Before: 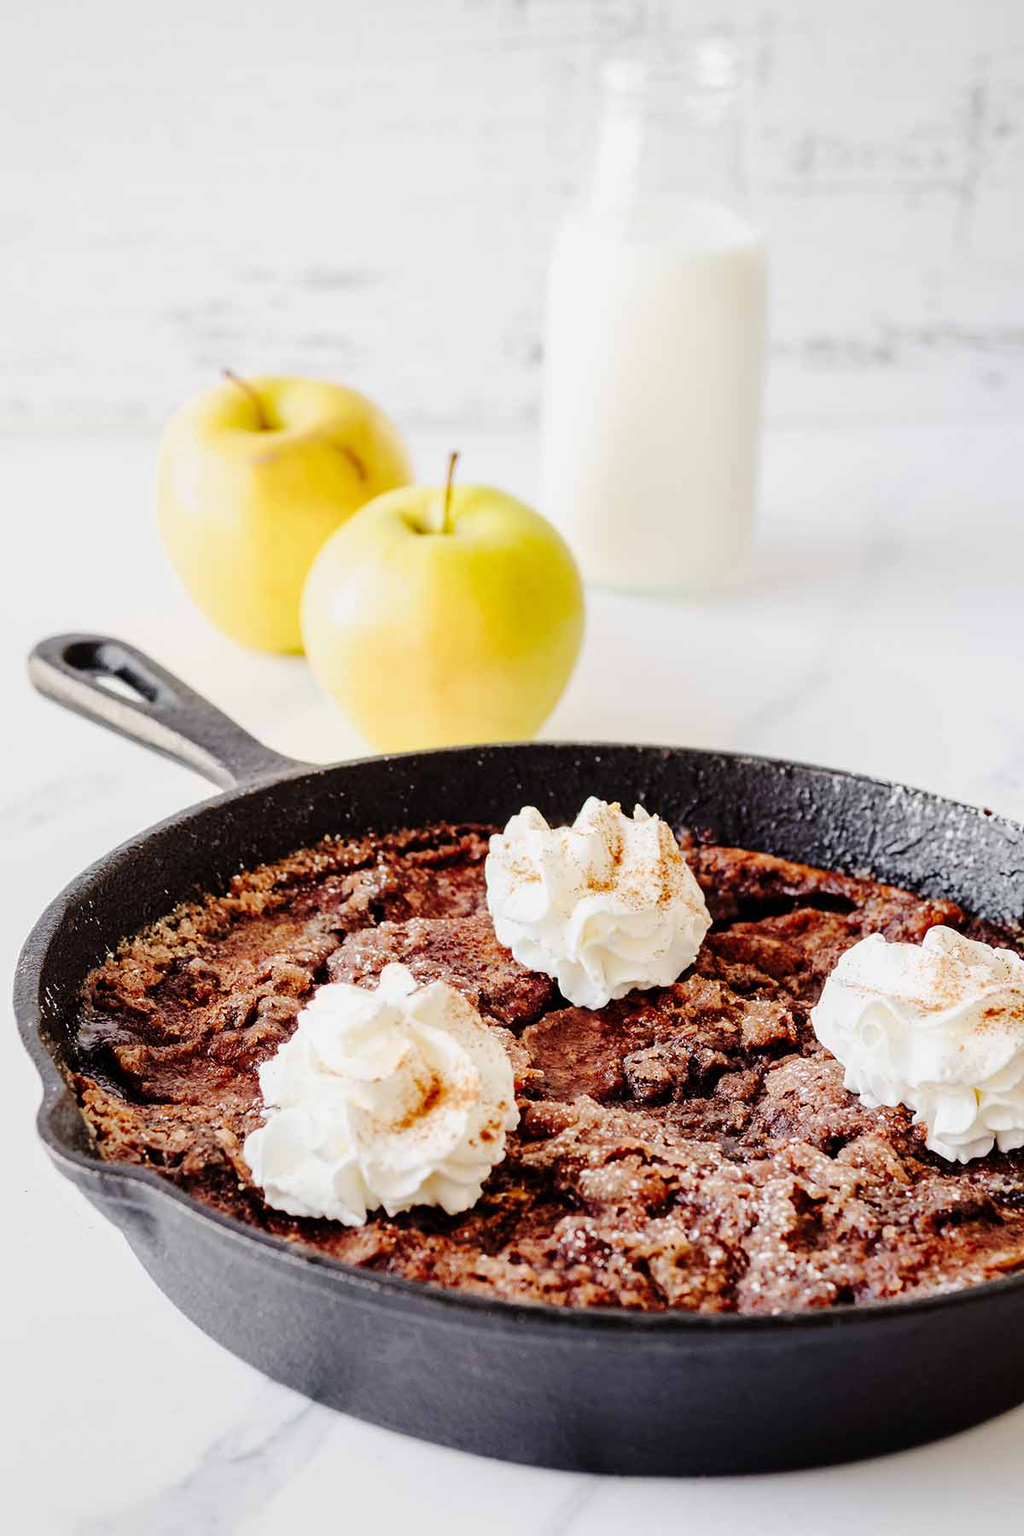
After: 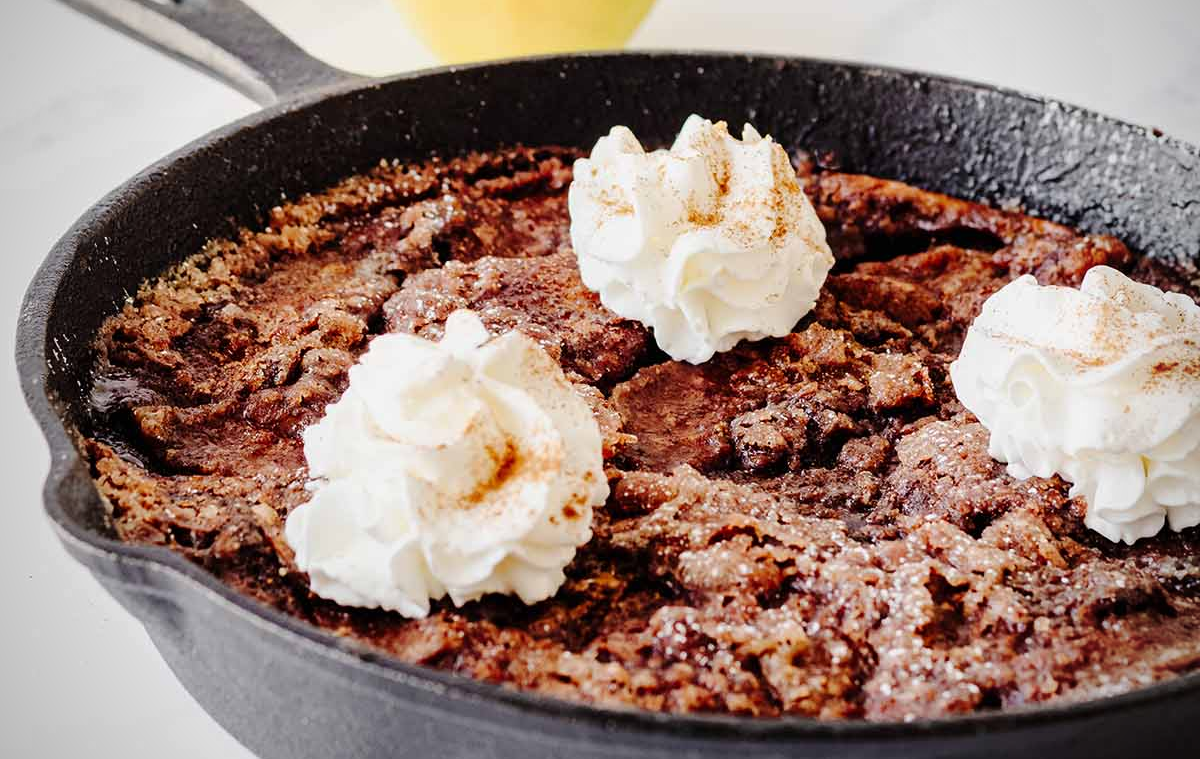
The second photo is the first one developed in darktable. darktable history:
crop: top 45.551%, bottom 12.262%
vignetting: unbound false
